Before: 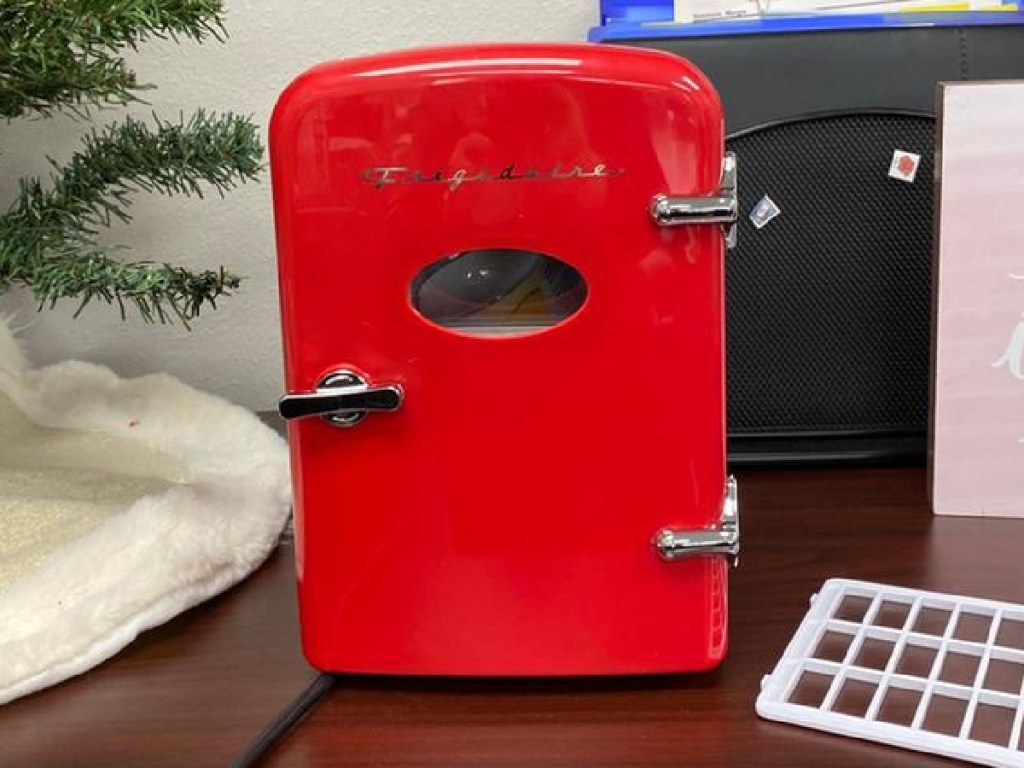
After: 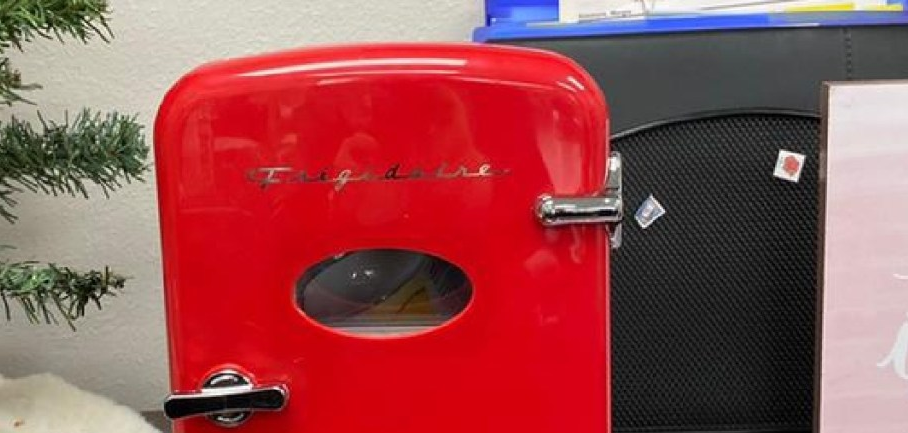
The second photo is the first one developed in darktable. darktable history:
crop and rotate: left 11.325%, bottom 43.511%
